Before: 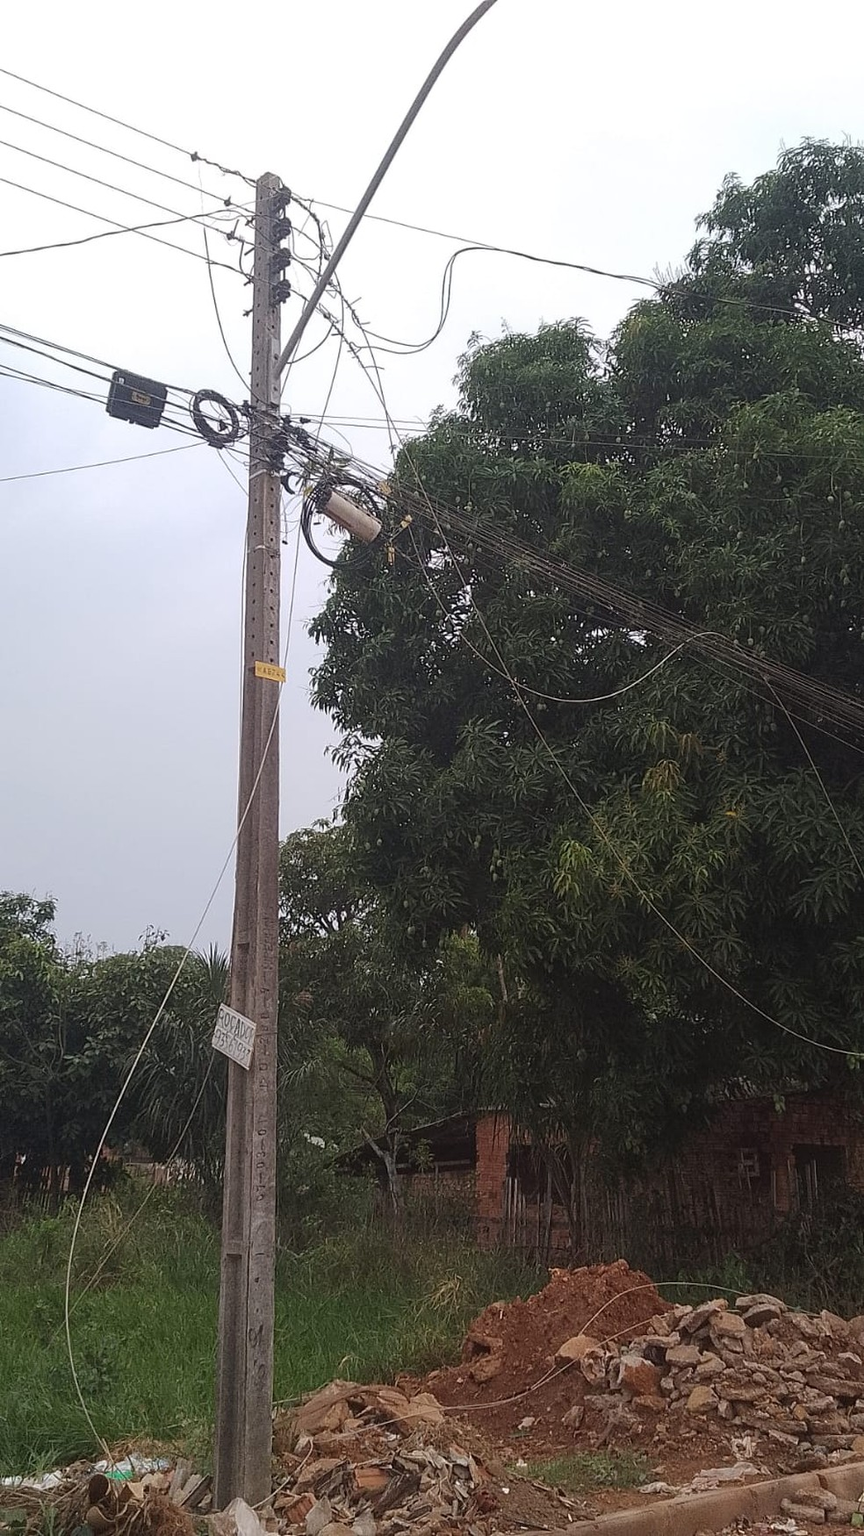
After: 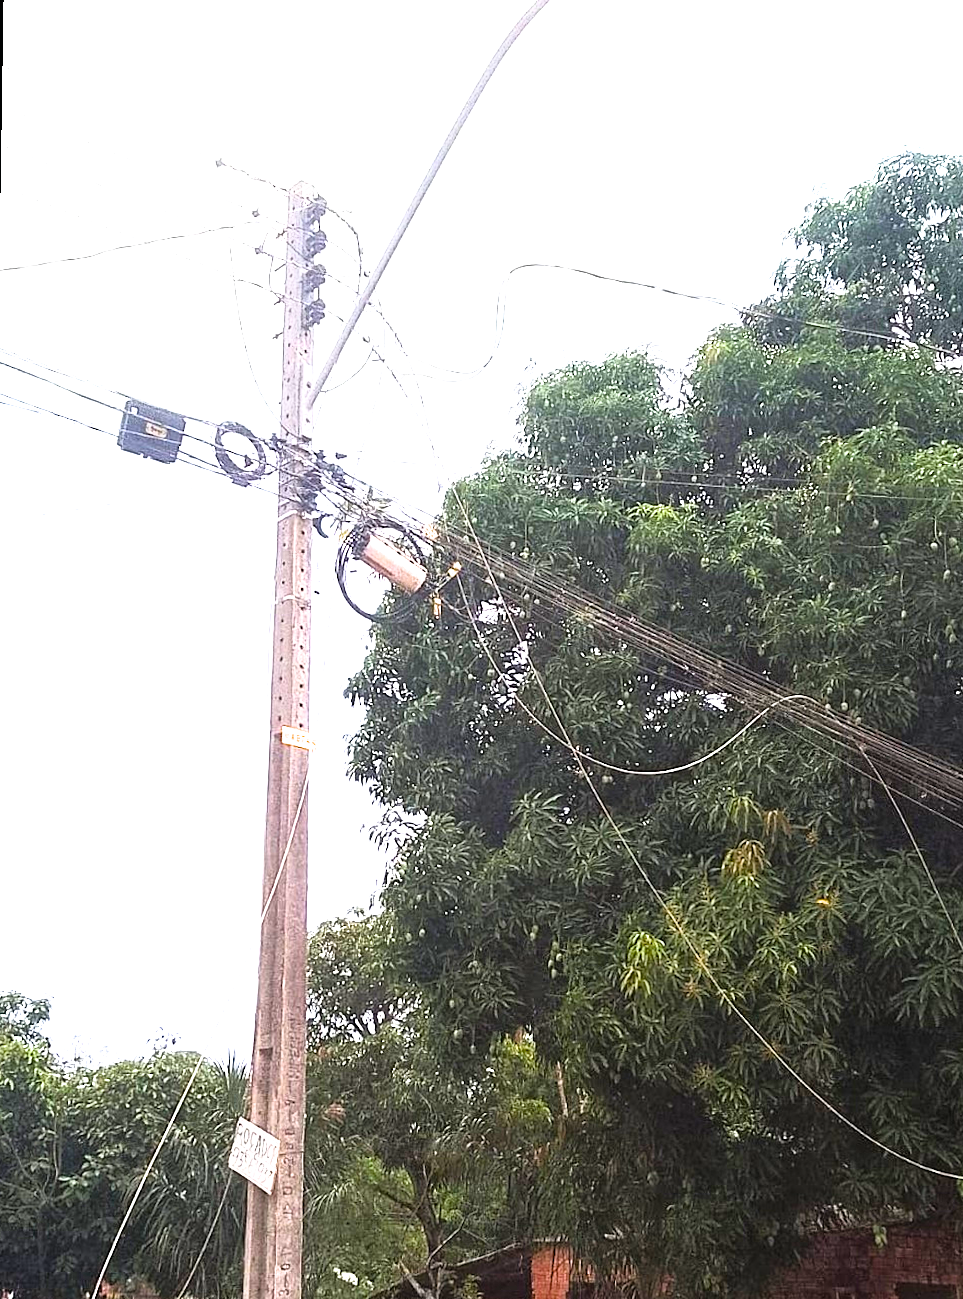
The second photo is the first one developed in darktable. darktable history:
filmic rgb: white relative exposure 2.34 EV, hardness 6.59
exposure: black level correction 0.001, exposure 1.822 EV, compensate exposure bias true, compensate highlight preservation false
color correction: highlights a* 0.003, highlights b* -0.283
rotate and perspective: rotation 0.226°, lens shift (vertical) -0.042, crop left 0.023, crop right 0.982, crop top 0.006, crop bottom 0.994
crop: bottom 24.988%
color balance rgb: linear chroma grading › global chroma 15%, perceptual saturation grading › global saturation 30%
tone equalizer: on, module defaults
